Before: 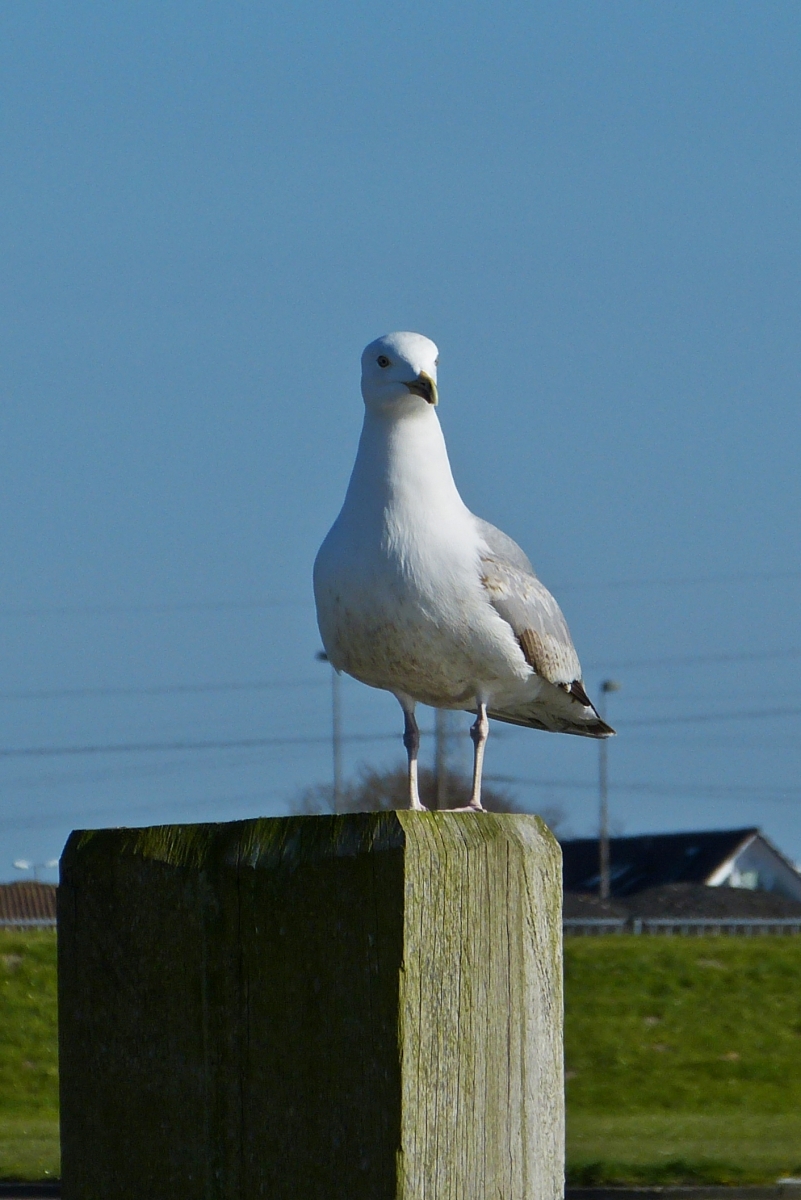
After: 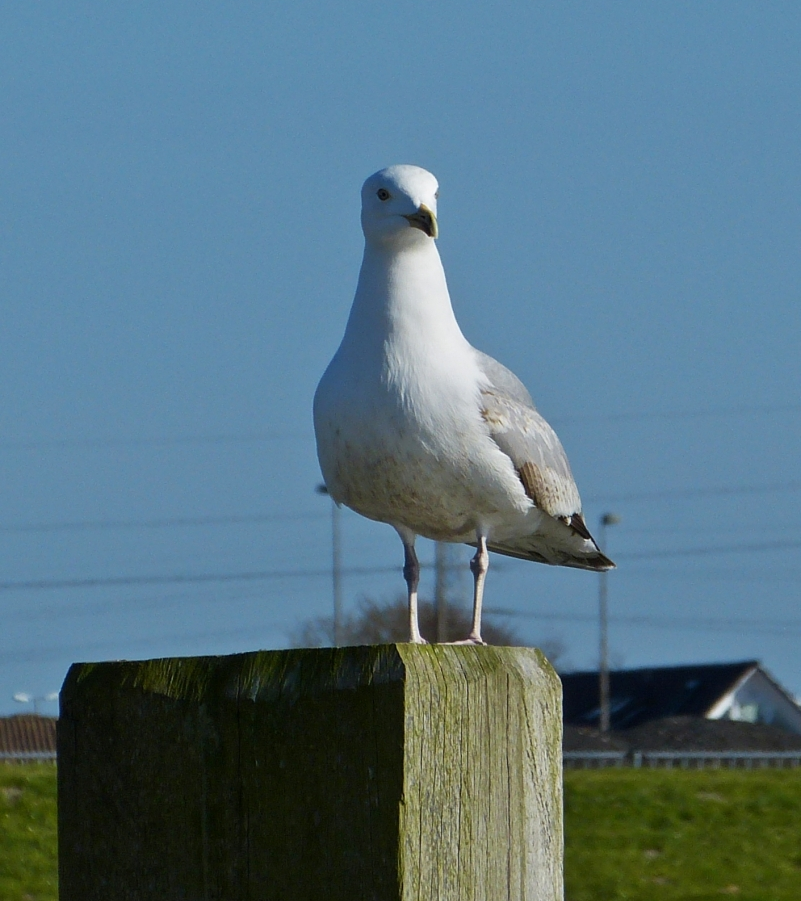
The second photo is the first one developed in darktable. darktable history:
crop: top 13.946%, bottom 10.894%
